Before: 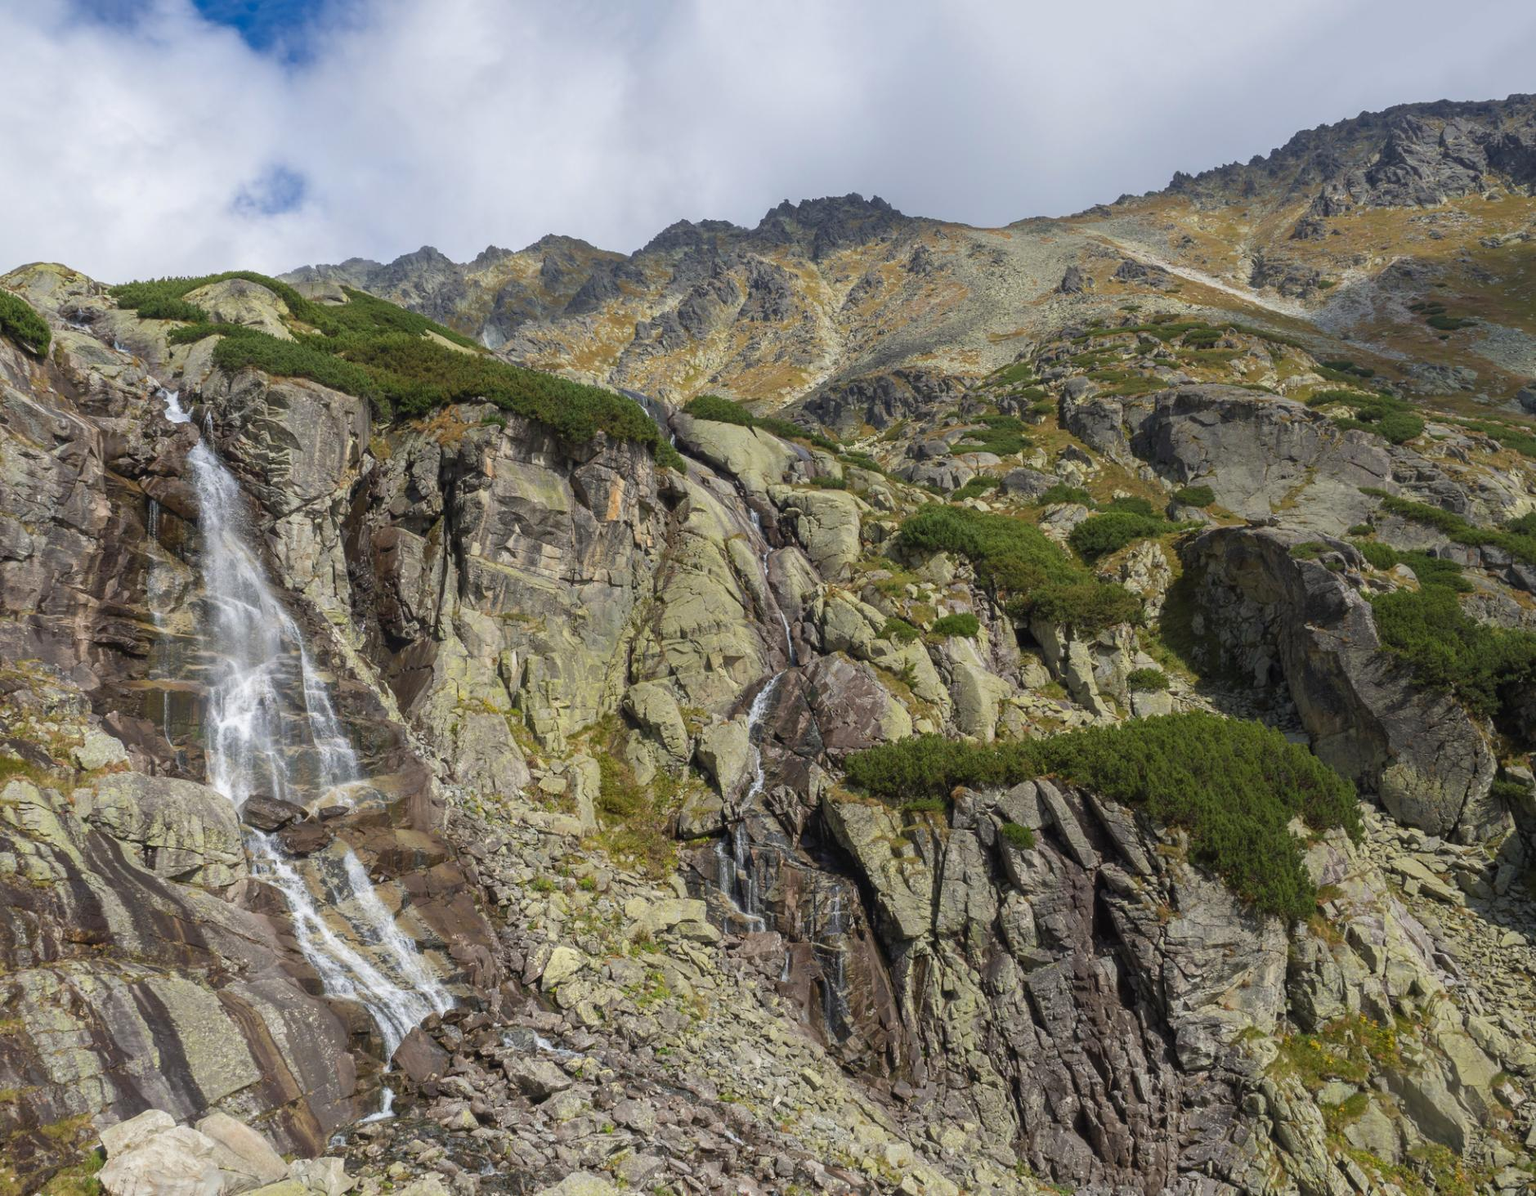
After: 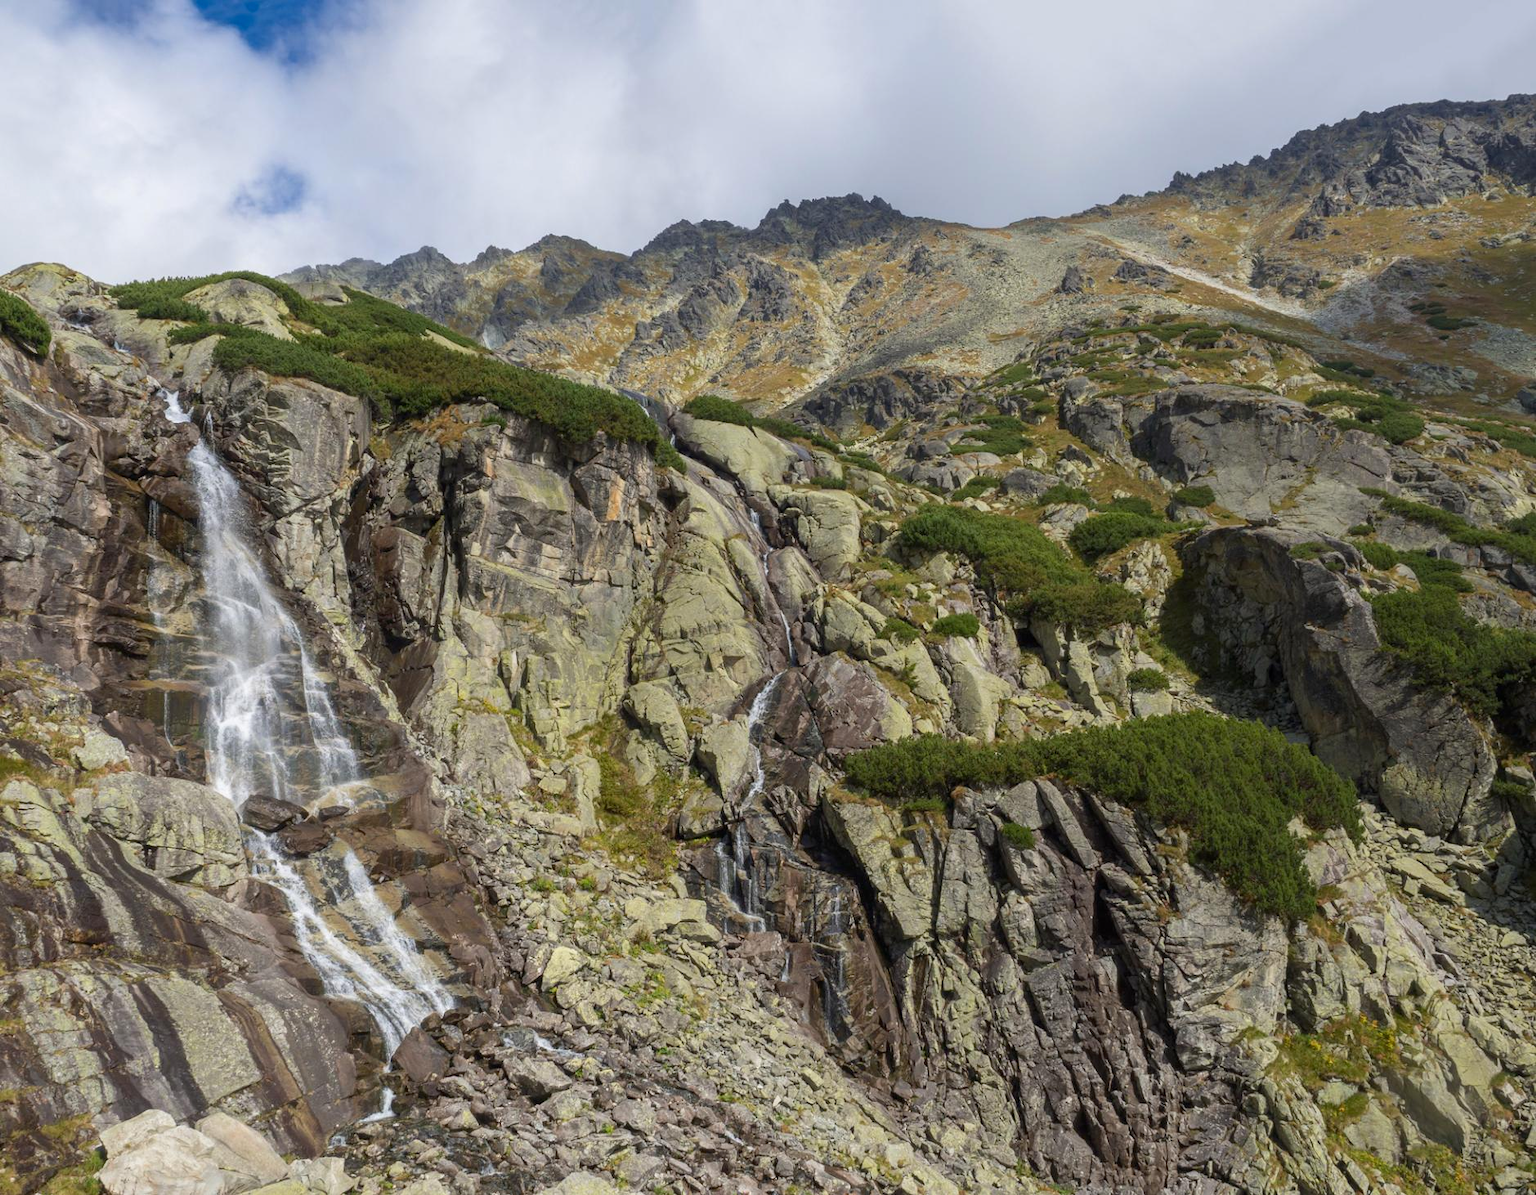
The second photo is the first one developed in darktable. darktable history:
exposure: black level correction 0.002, compensate highlight preservation false
contrast brightness saturation: contrast 0.081, saturation 0.016
